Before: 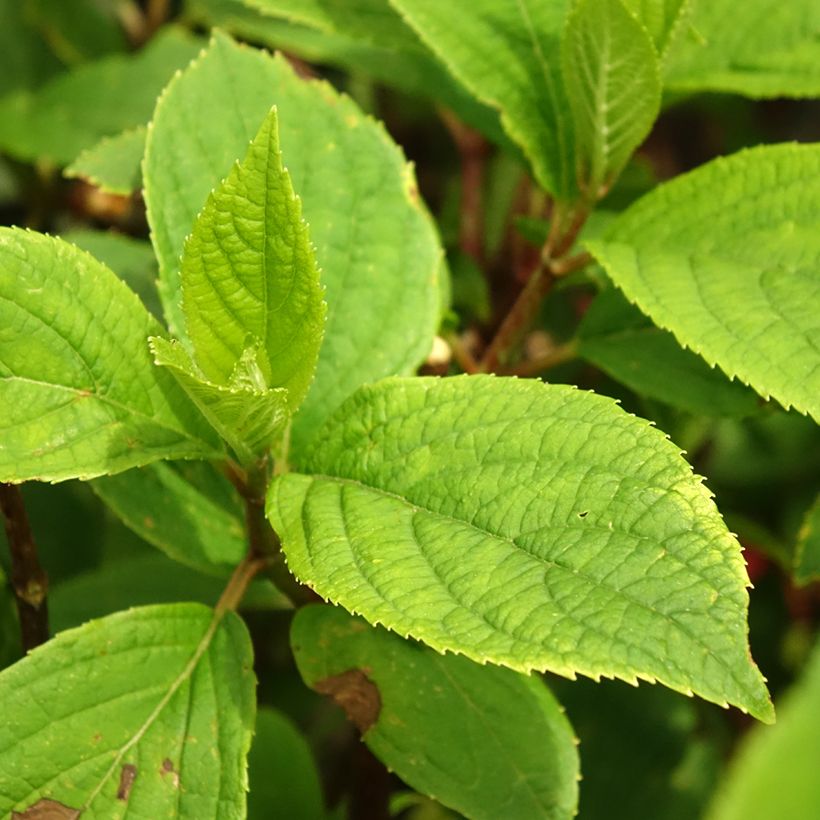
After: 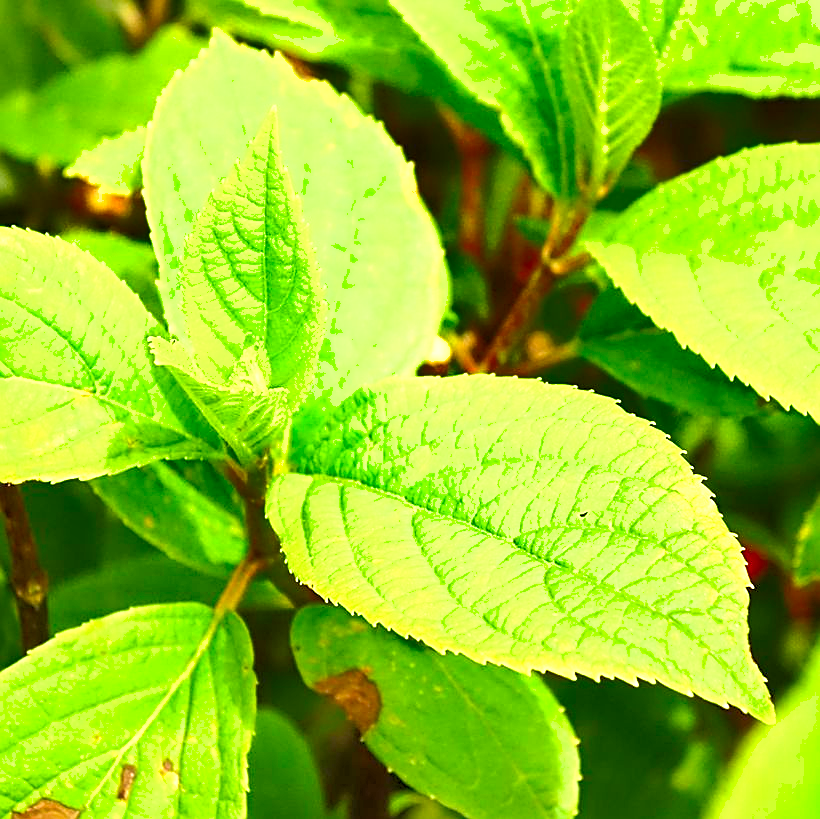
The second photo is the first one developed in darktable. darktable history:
crop: bottom 0.068%
sharpen: on, module defaults
contrast brightness saturation: saturation 0.132
levels: white 99.89%, levels [0.044, 0.416, 0.908]
exposure: exposure 1.001 EV, compensate highlight preservation false
shadows and highlights: radius 131.56, soften with gaussian
